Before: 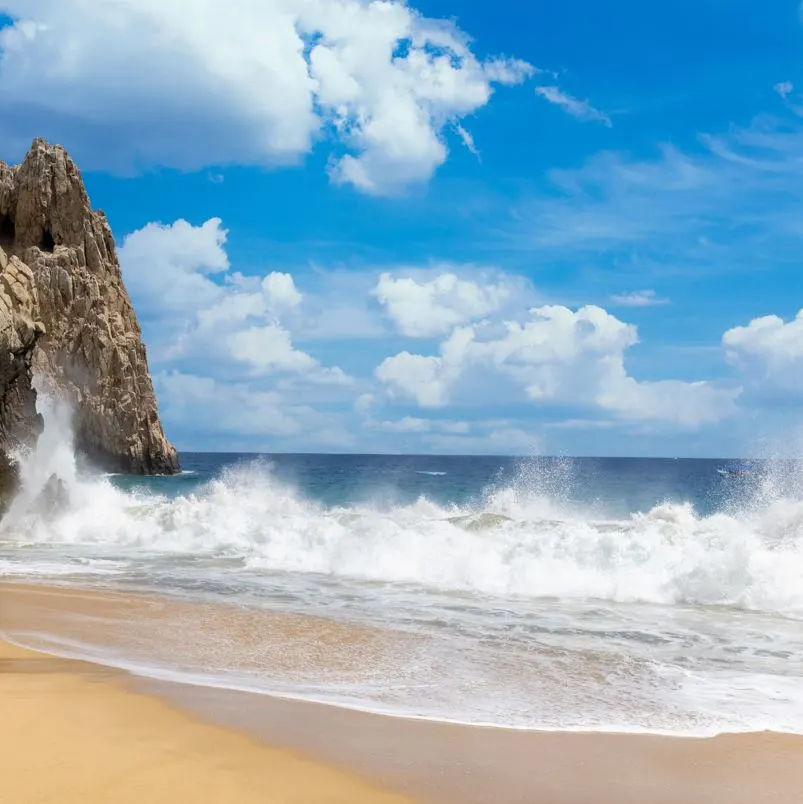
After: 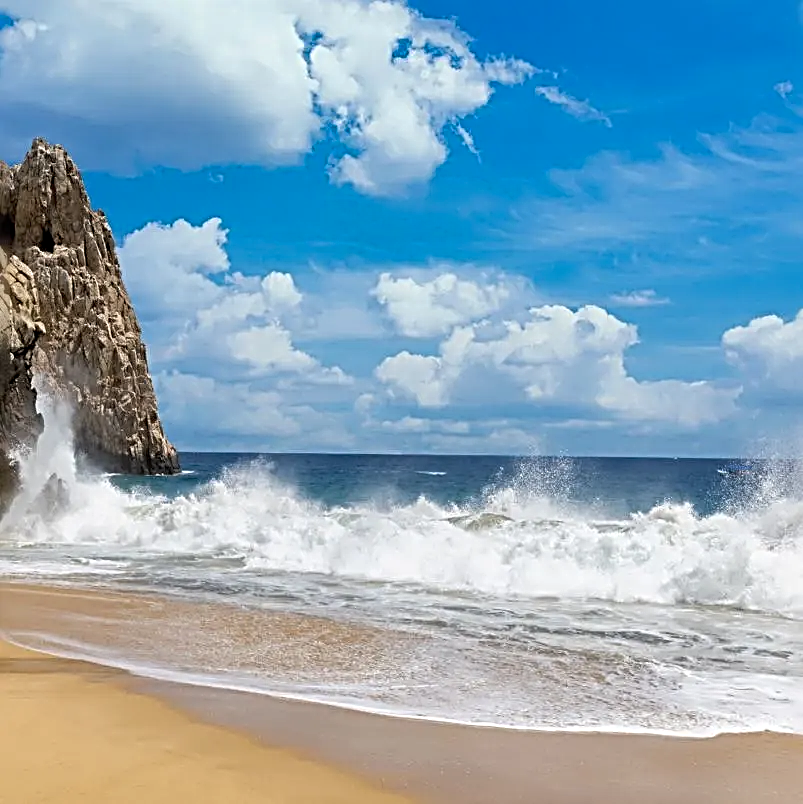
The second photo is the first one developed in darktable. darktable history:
shadows and highlights: shadows 48.51, highlights -42.3, soften with gaussian
sharpen: radius 3.708, amount 0.916
